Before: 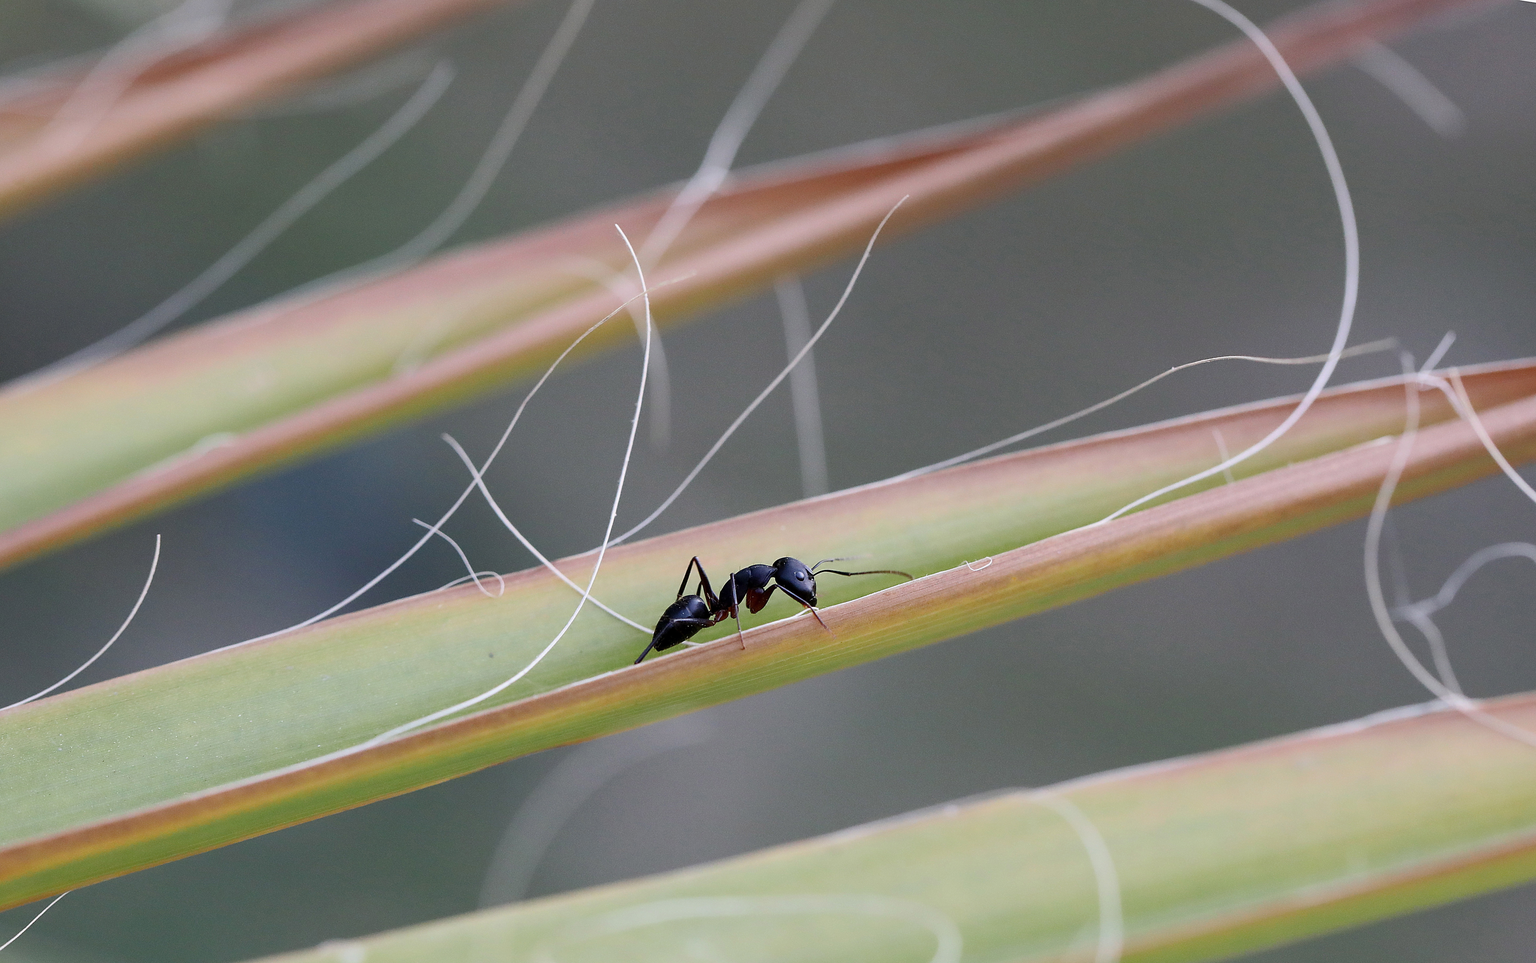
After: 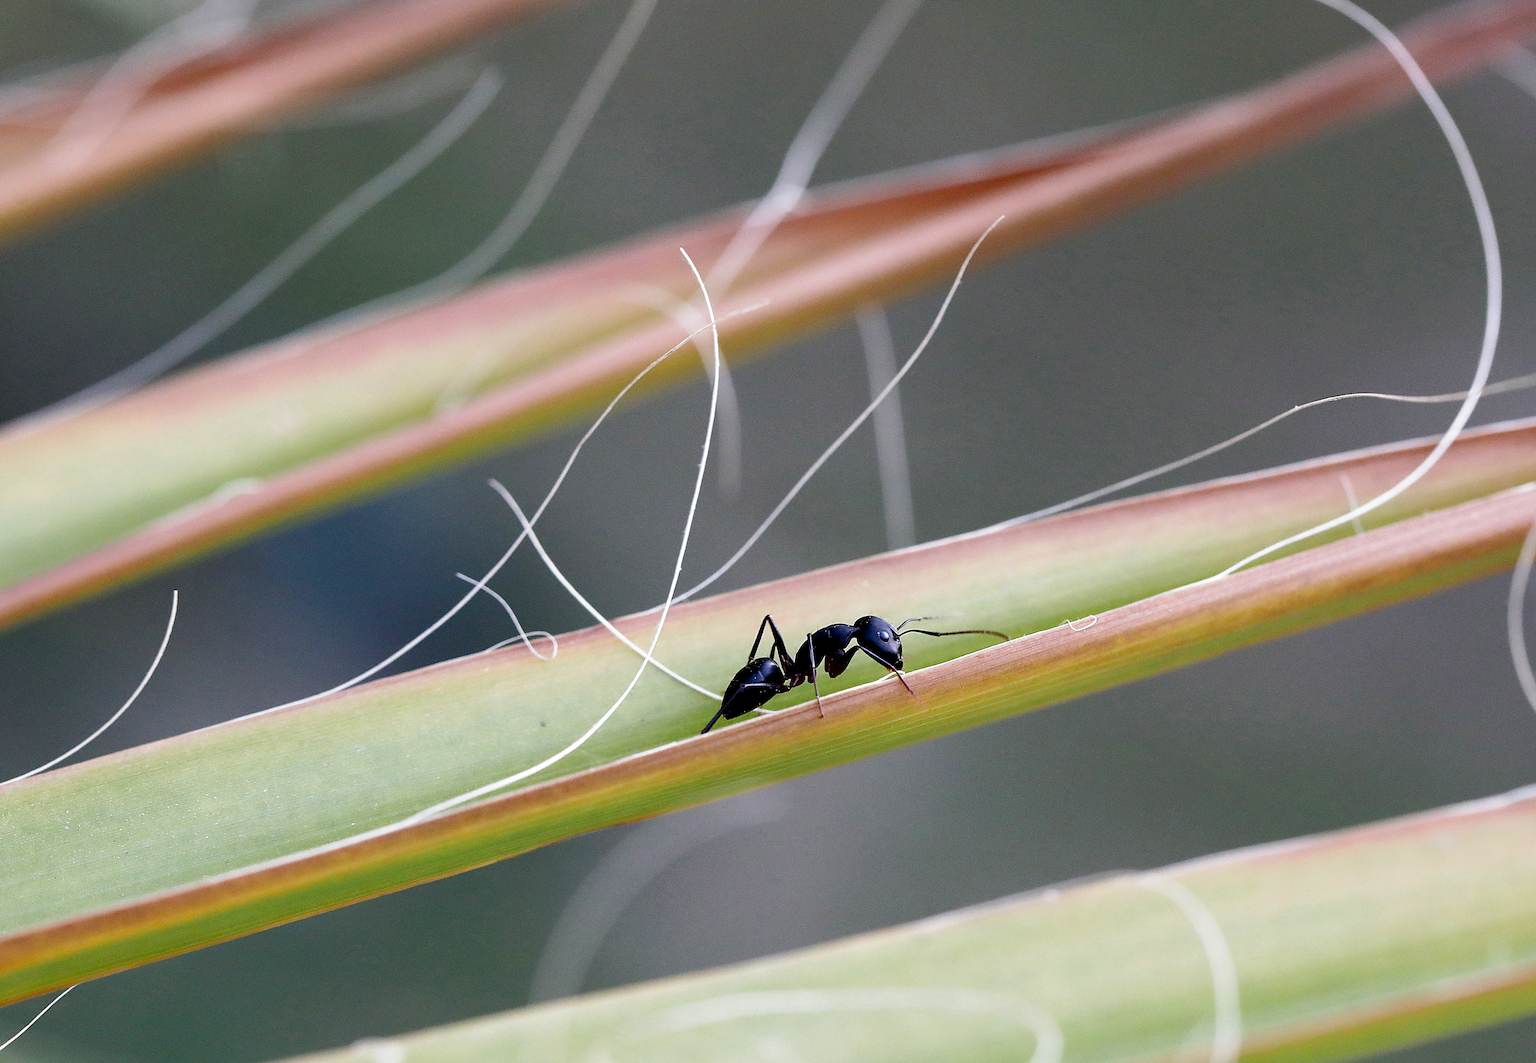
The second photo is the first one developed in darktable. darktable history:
crop: right 9.485%, bottom 0.016%
filmic rgb: black relative exposure -8.28 EV, white relative exposure 2.2 EV, target white luminance 99.914%, hardness 7.14, latitude 75.55%, contrast 1.317, highlights saturation mix -2.38%, shadows ↔ highlights balance 30.55%, preserve chrominance no, color science v3 (2019), use custom middle-gray values true
